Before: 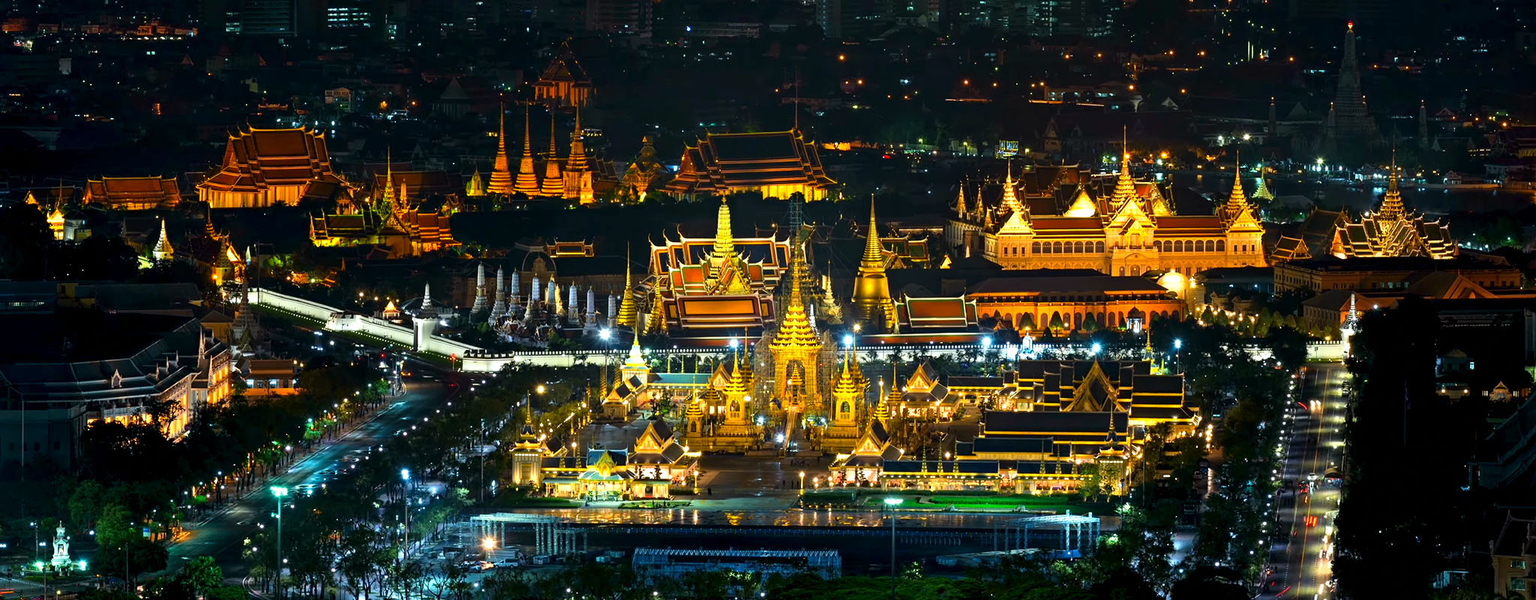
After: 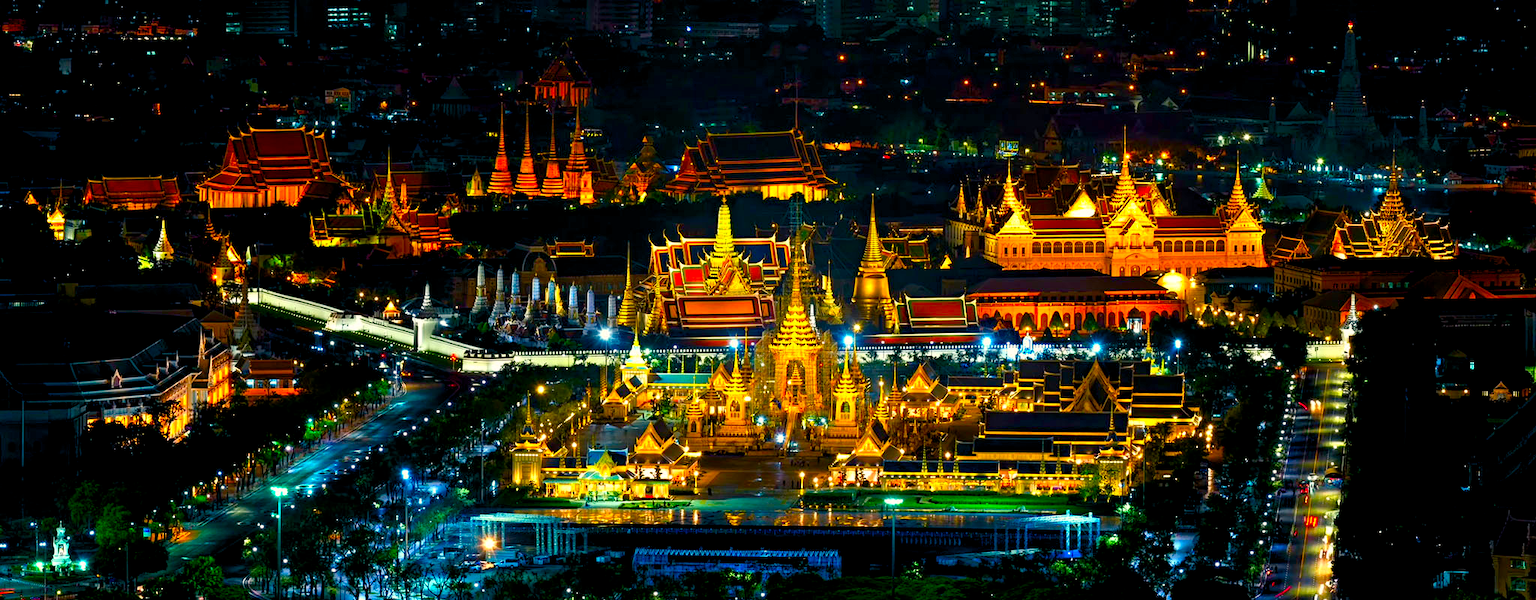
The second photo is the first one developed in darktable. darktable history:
shadows and highlights: shadows 12, white point adjustment 1.2, soften with gaussian
contrast brightness saturation: saturation 0.5
color balance rgb: shadows lift › chroma 1%, shadows lift › hue 240.84°, highlights gain › chroma 2%, highlights gain › hue 73.2°, global offset › luminance -0.5%, perceptual saturation grading › global saturation 20%, perceptual saturation grading › highlights -25%, perceptual saturation grading › shadows 50%, global vibrance 15%
